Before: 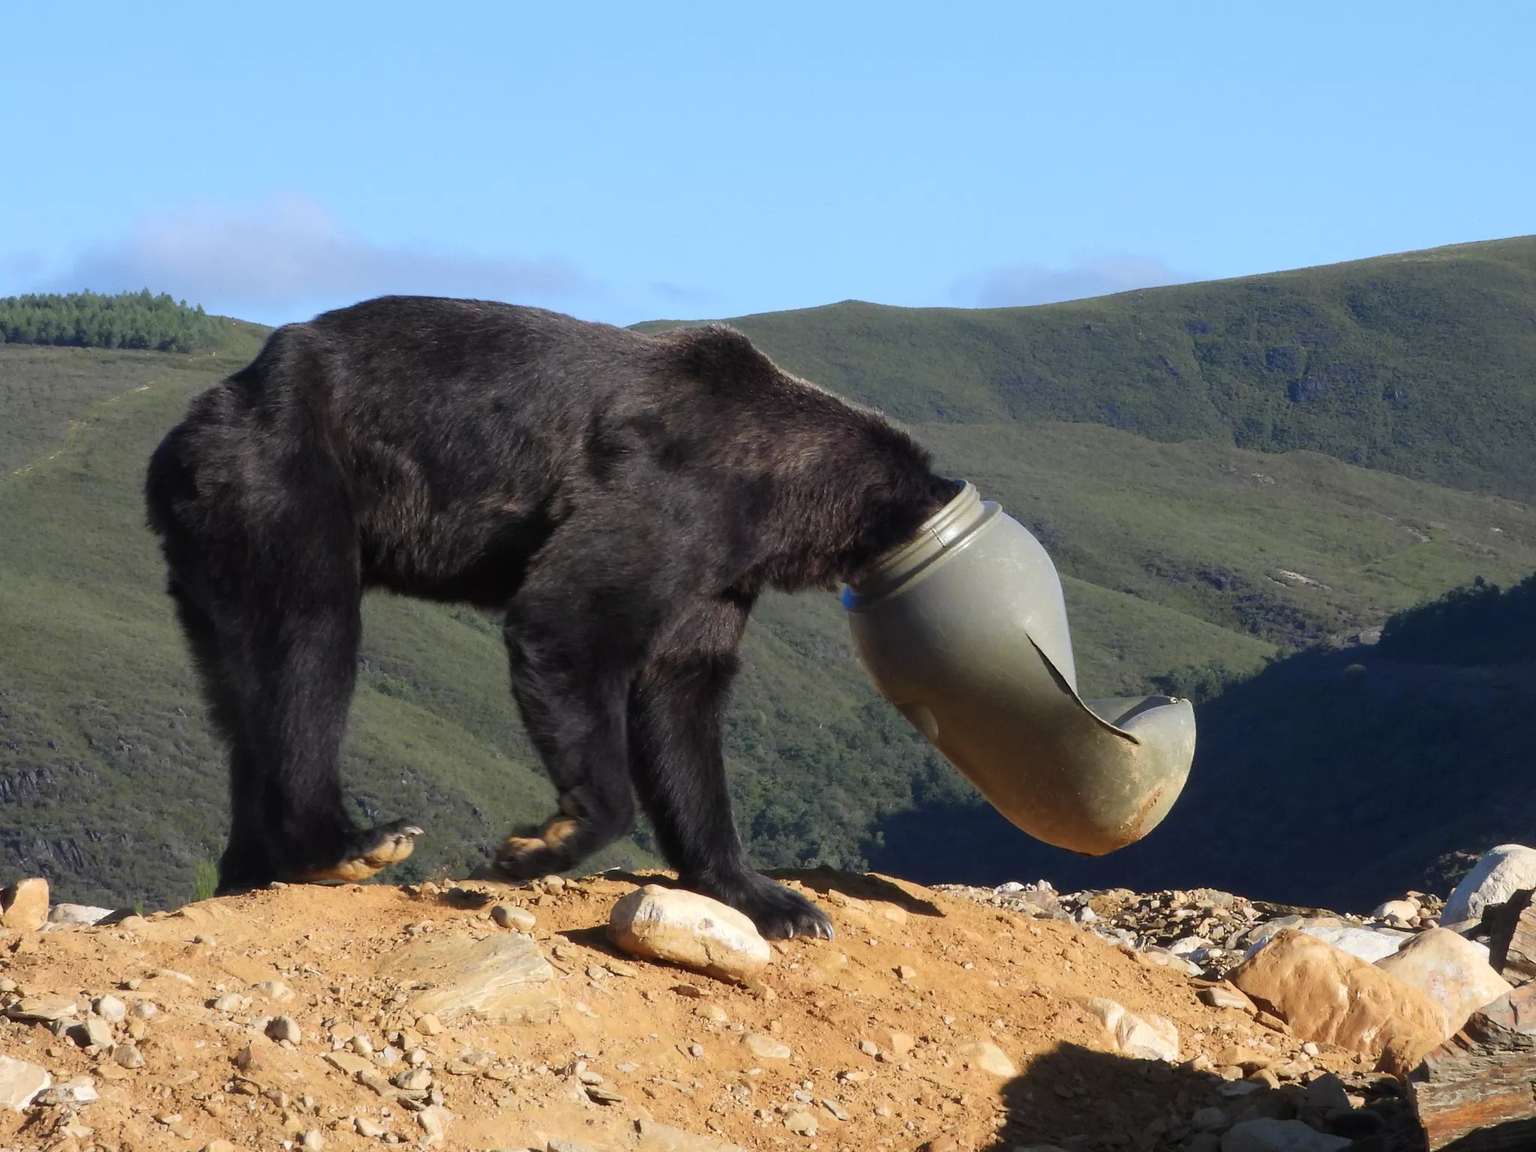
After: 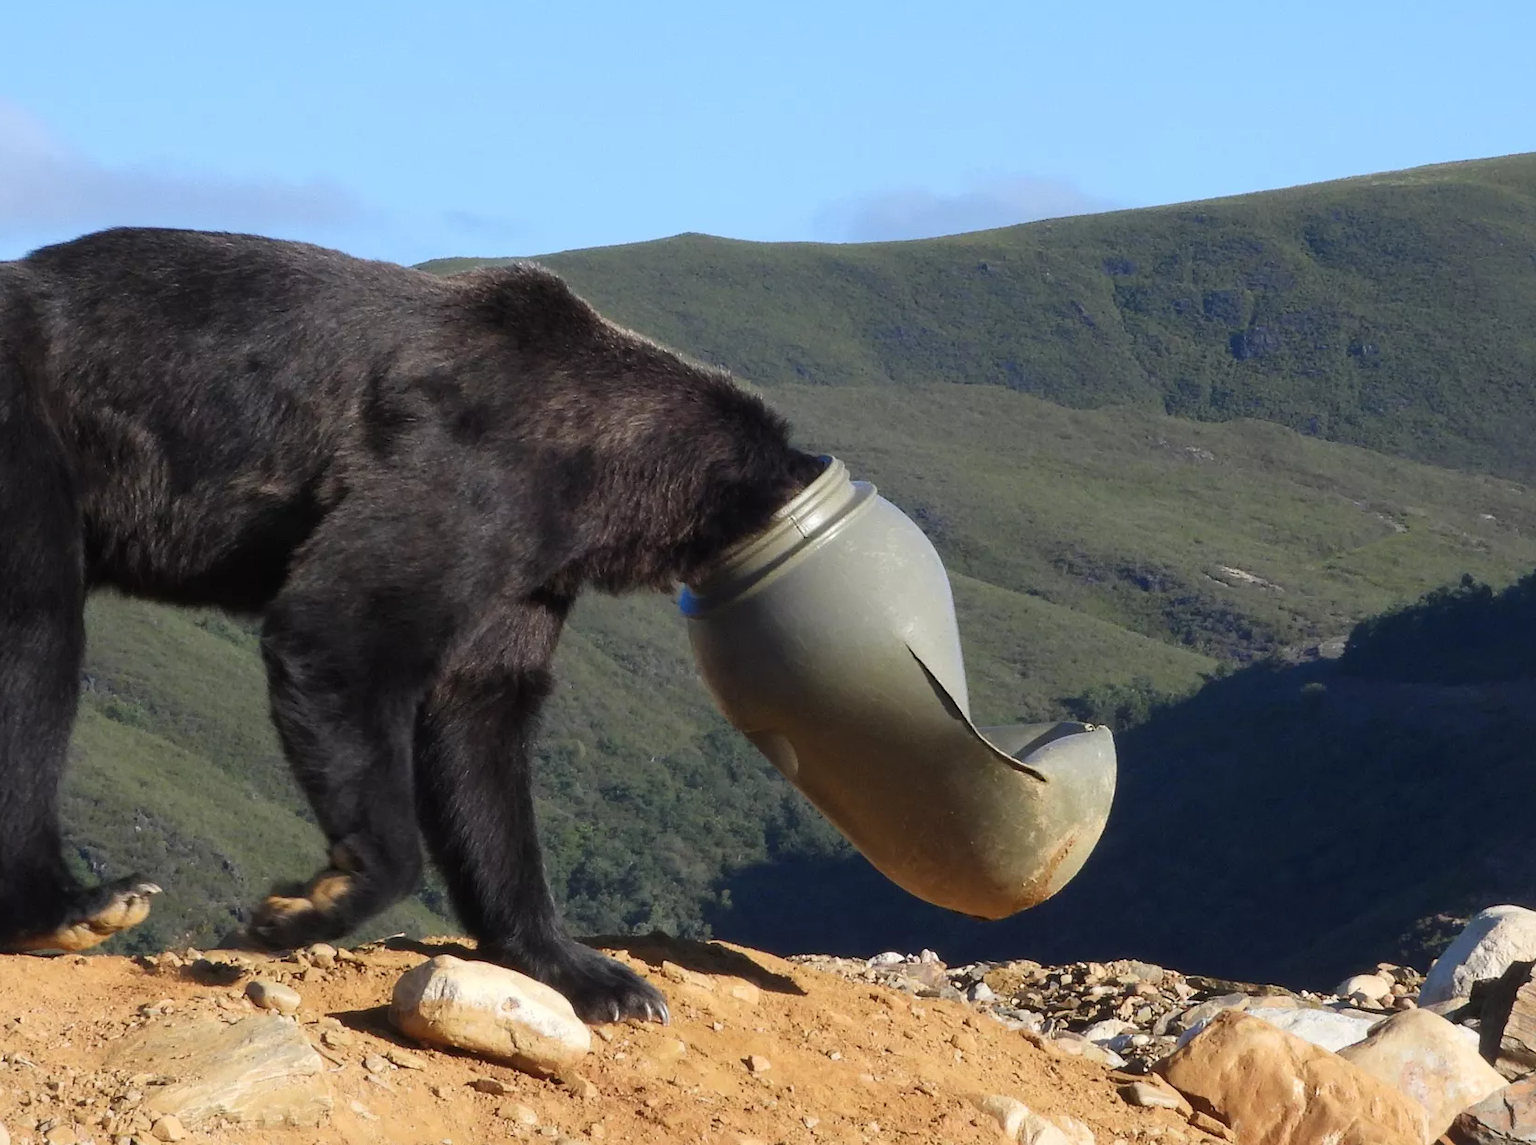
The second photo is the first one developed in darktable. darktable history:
crop: left 19.076%, top 9.722%, right 0%, bottom 9.768%
